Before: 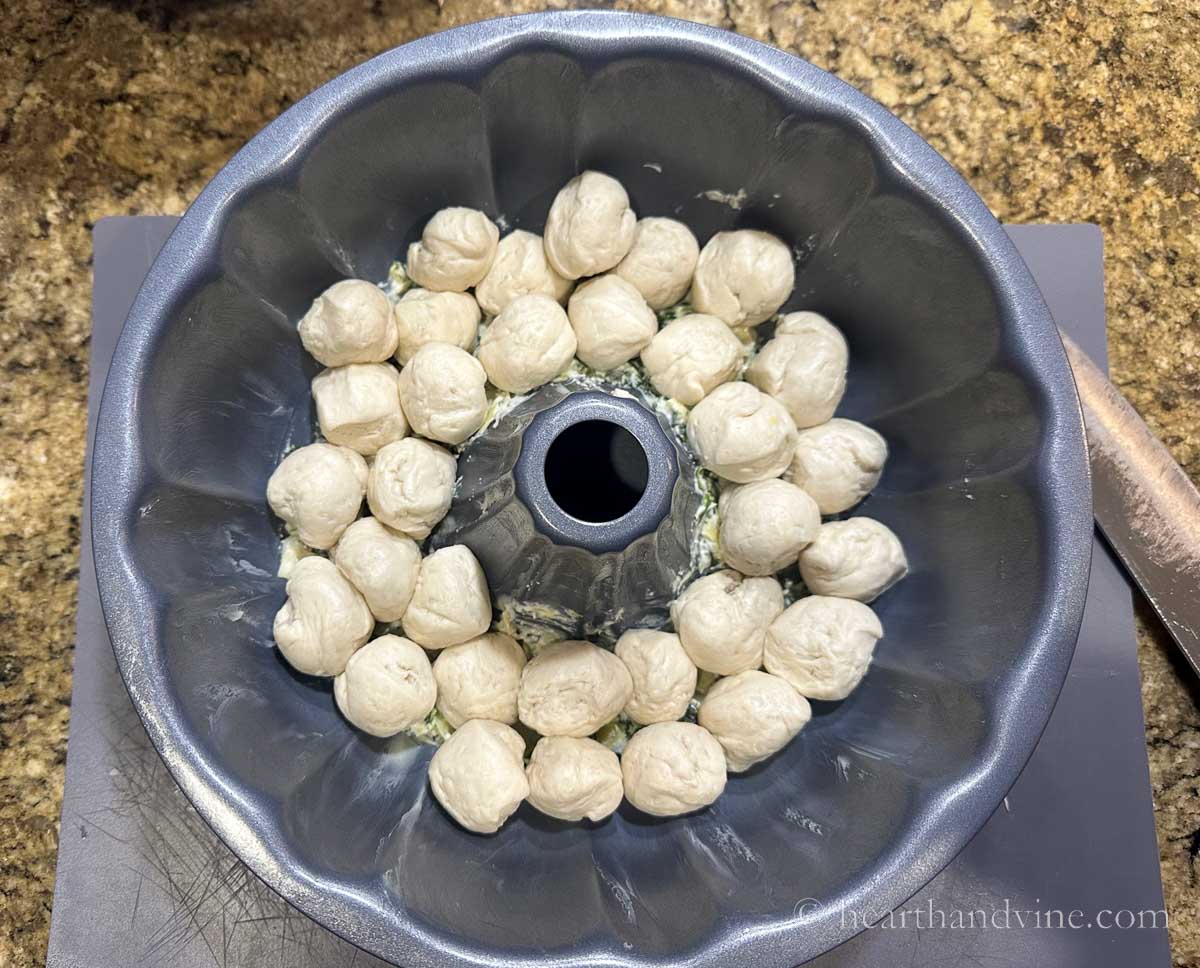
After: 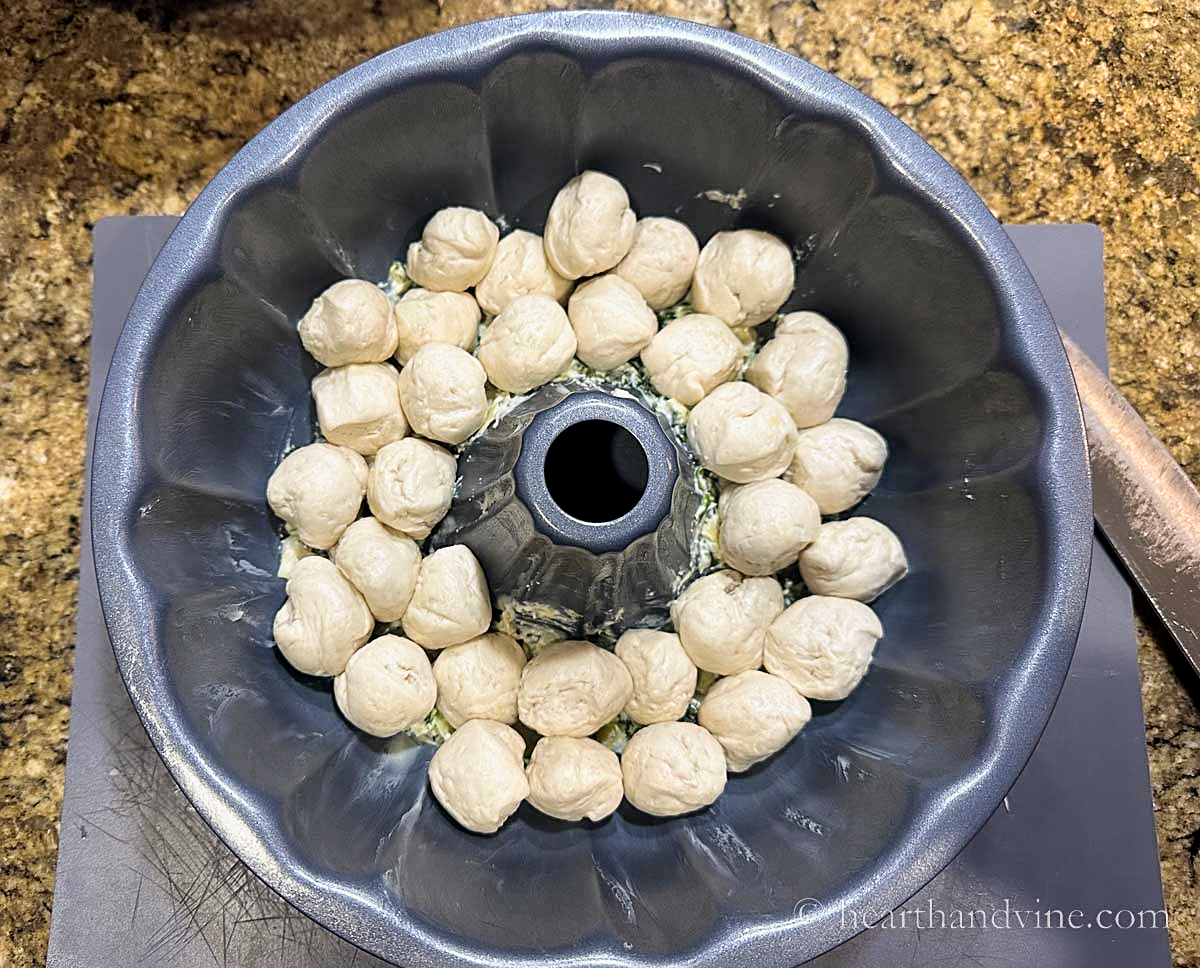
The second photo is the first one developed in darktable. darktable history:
sharpen: on, module defaults
filmic rgb: black relative exposure -12.78 EV, white relative exposure 2.81 EV, target black luminance 0%, hardness 8.57, latitude 69.76%, contrast 1.135, shadows ↔ highlights balance -1.01%, color science v4 (2020)
